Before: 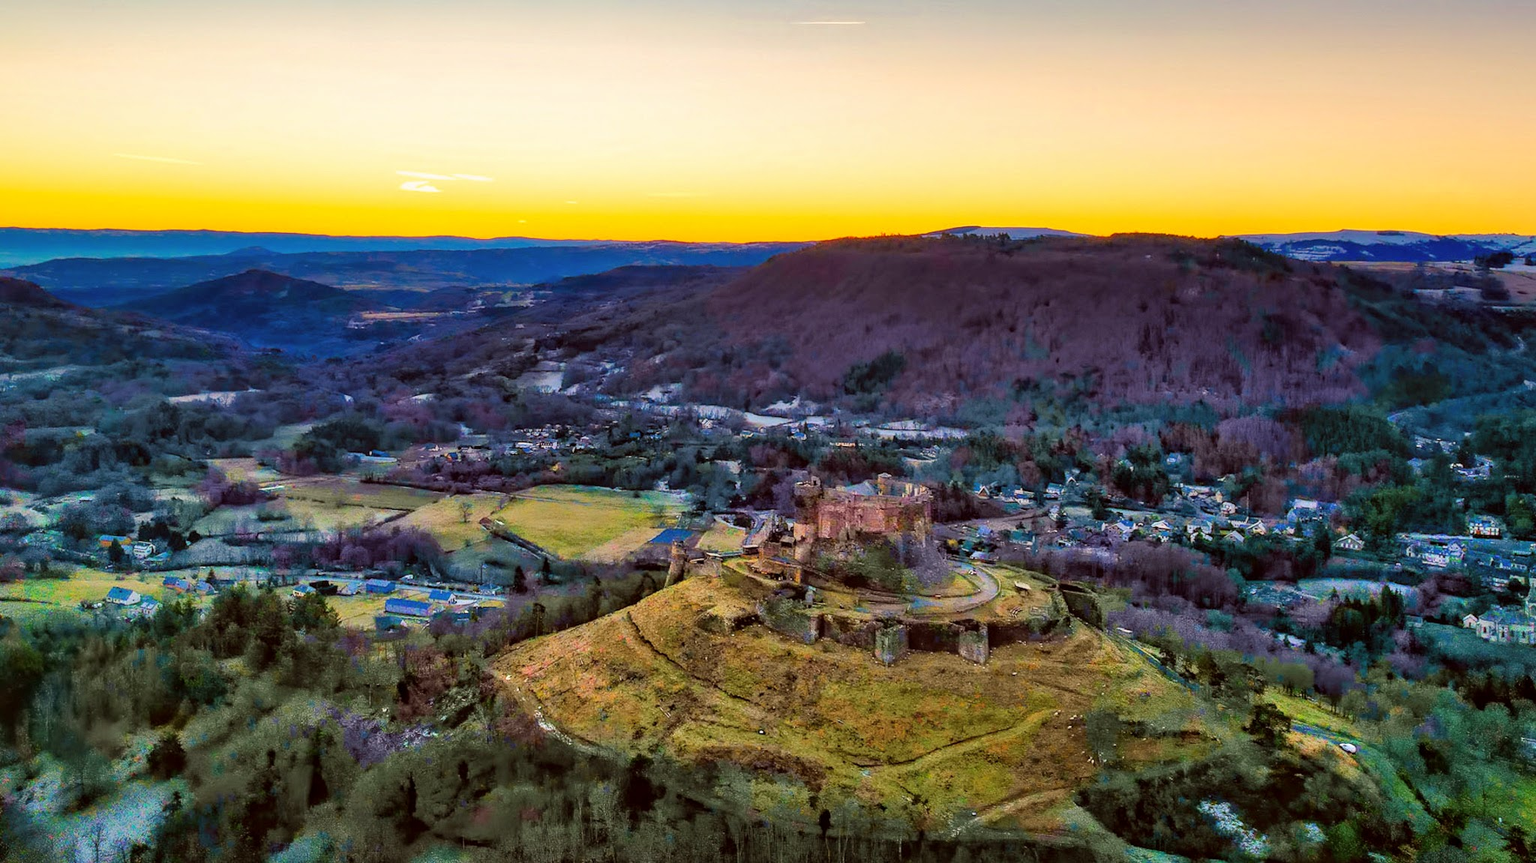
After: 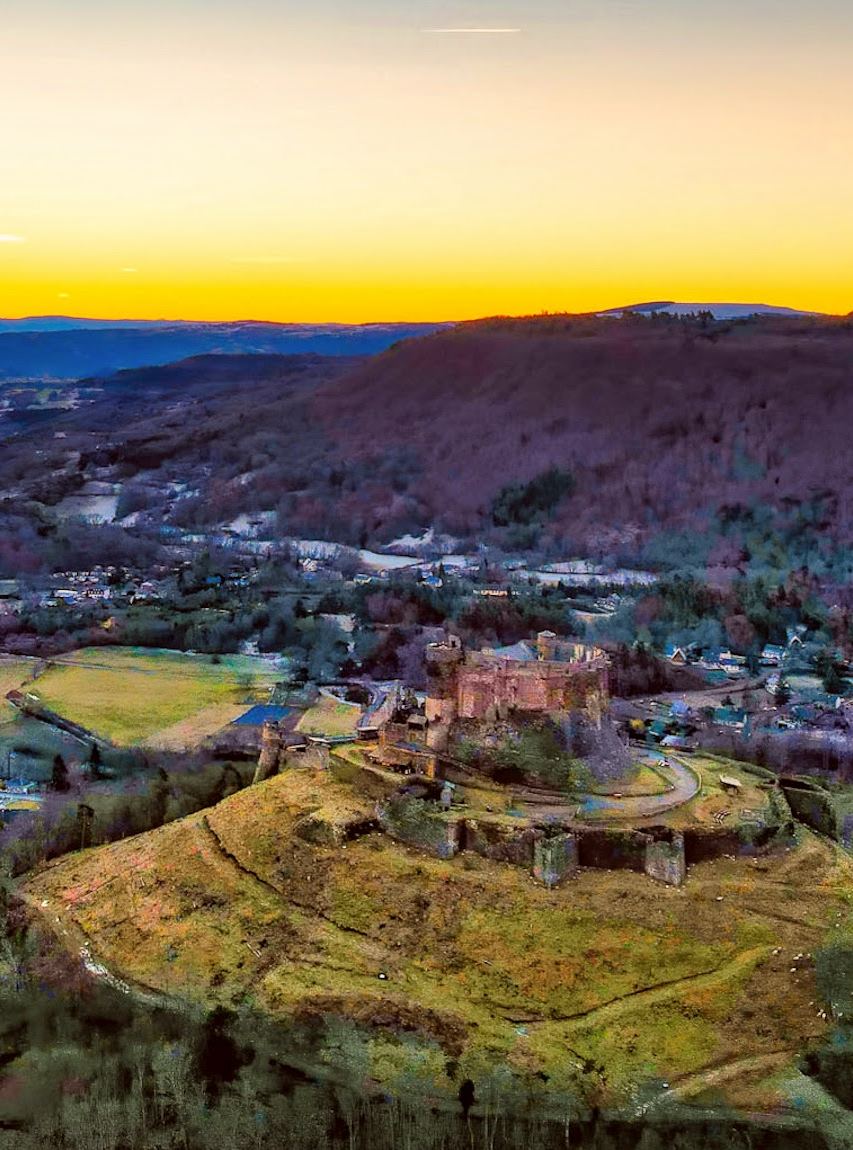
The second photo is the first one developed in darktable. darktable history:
crop: left 30.95%, right 27.382%
